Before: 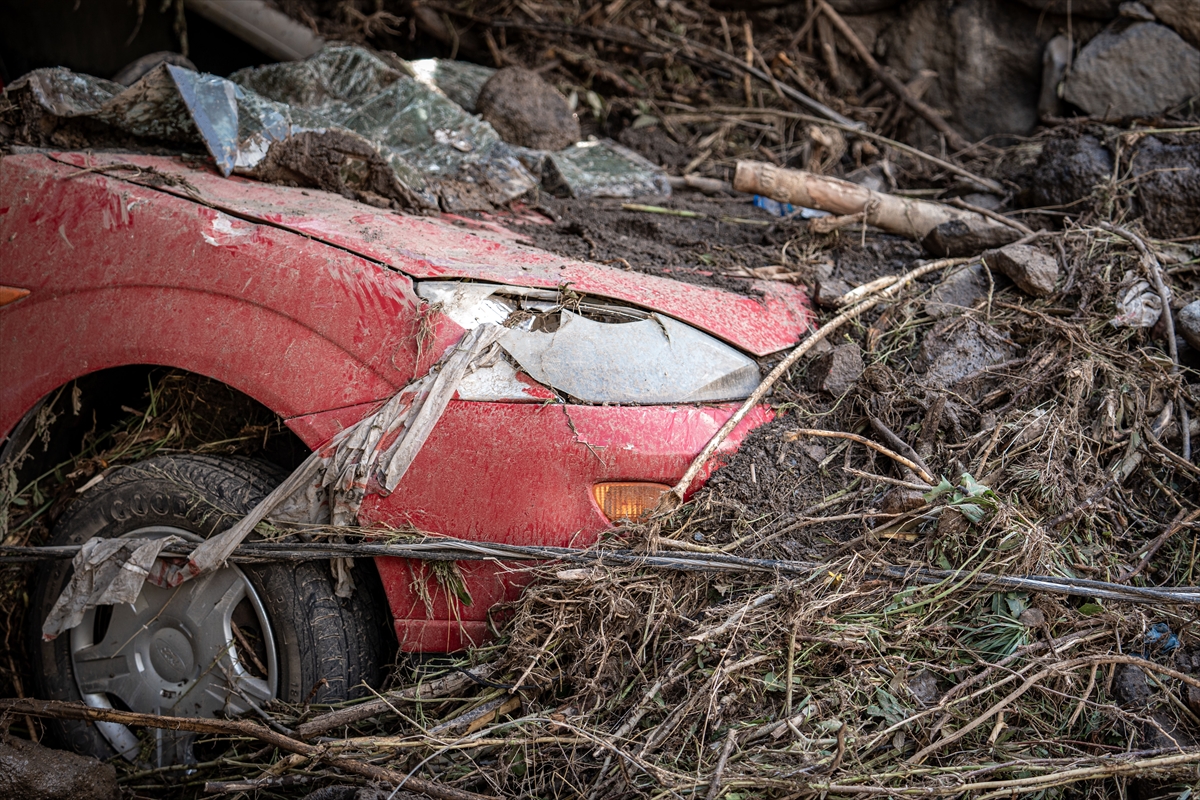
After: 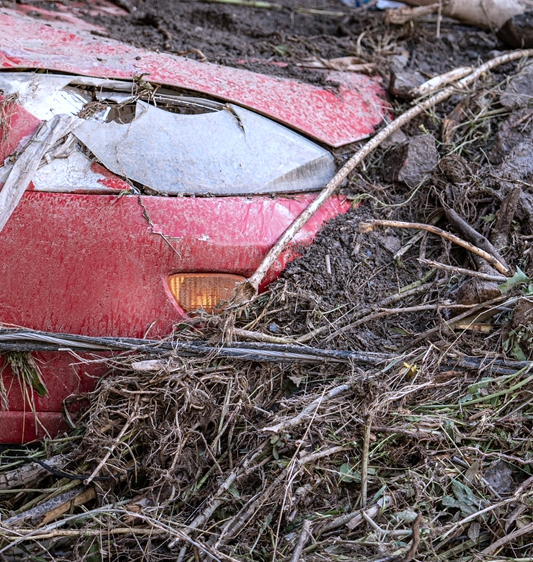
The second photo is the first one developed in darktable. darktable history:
crop: left 35.432%, top 26.233%, right 20.145%, bottom 3.432%
white balance: red 0.967, blue 1.119, emerald 0.756
